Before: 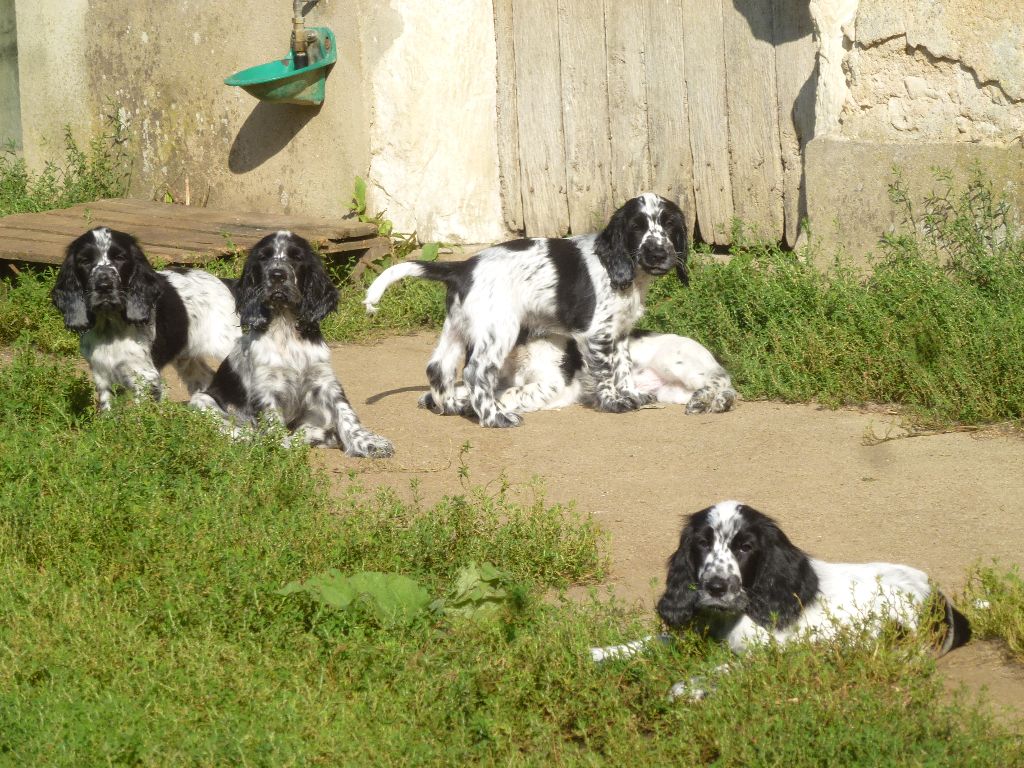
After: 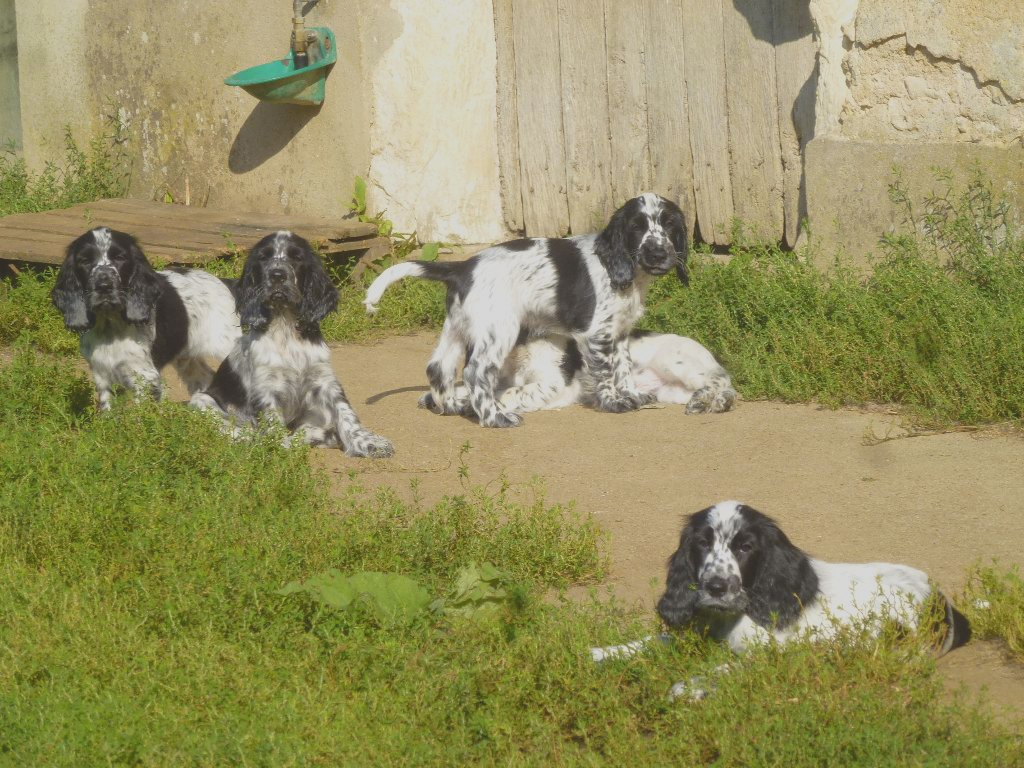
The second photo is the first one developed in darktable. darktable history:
contrast brightness saturation: contrast -0.28
color contrast: green-magenta contrast 0.81
